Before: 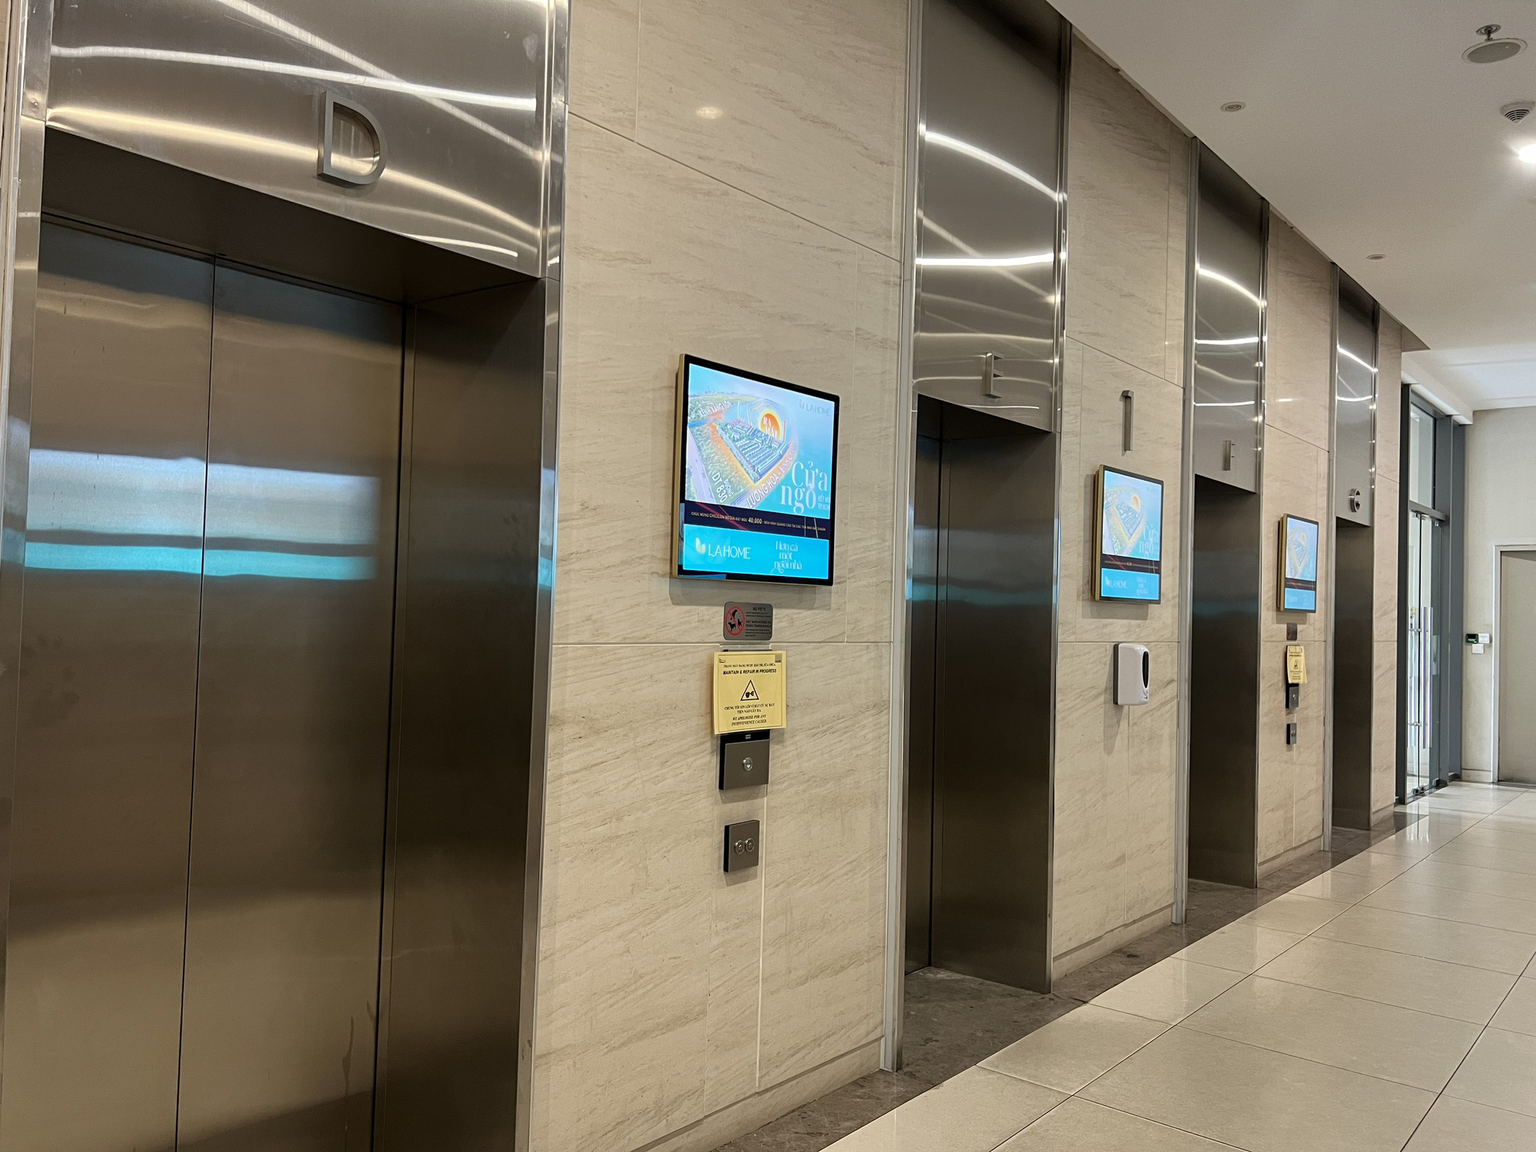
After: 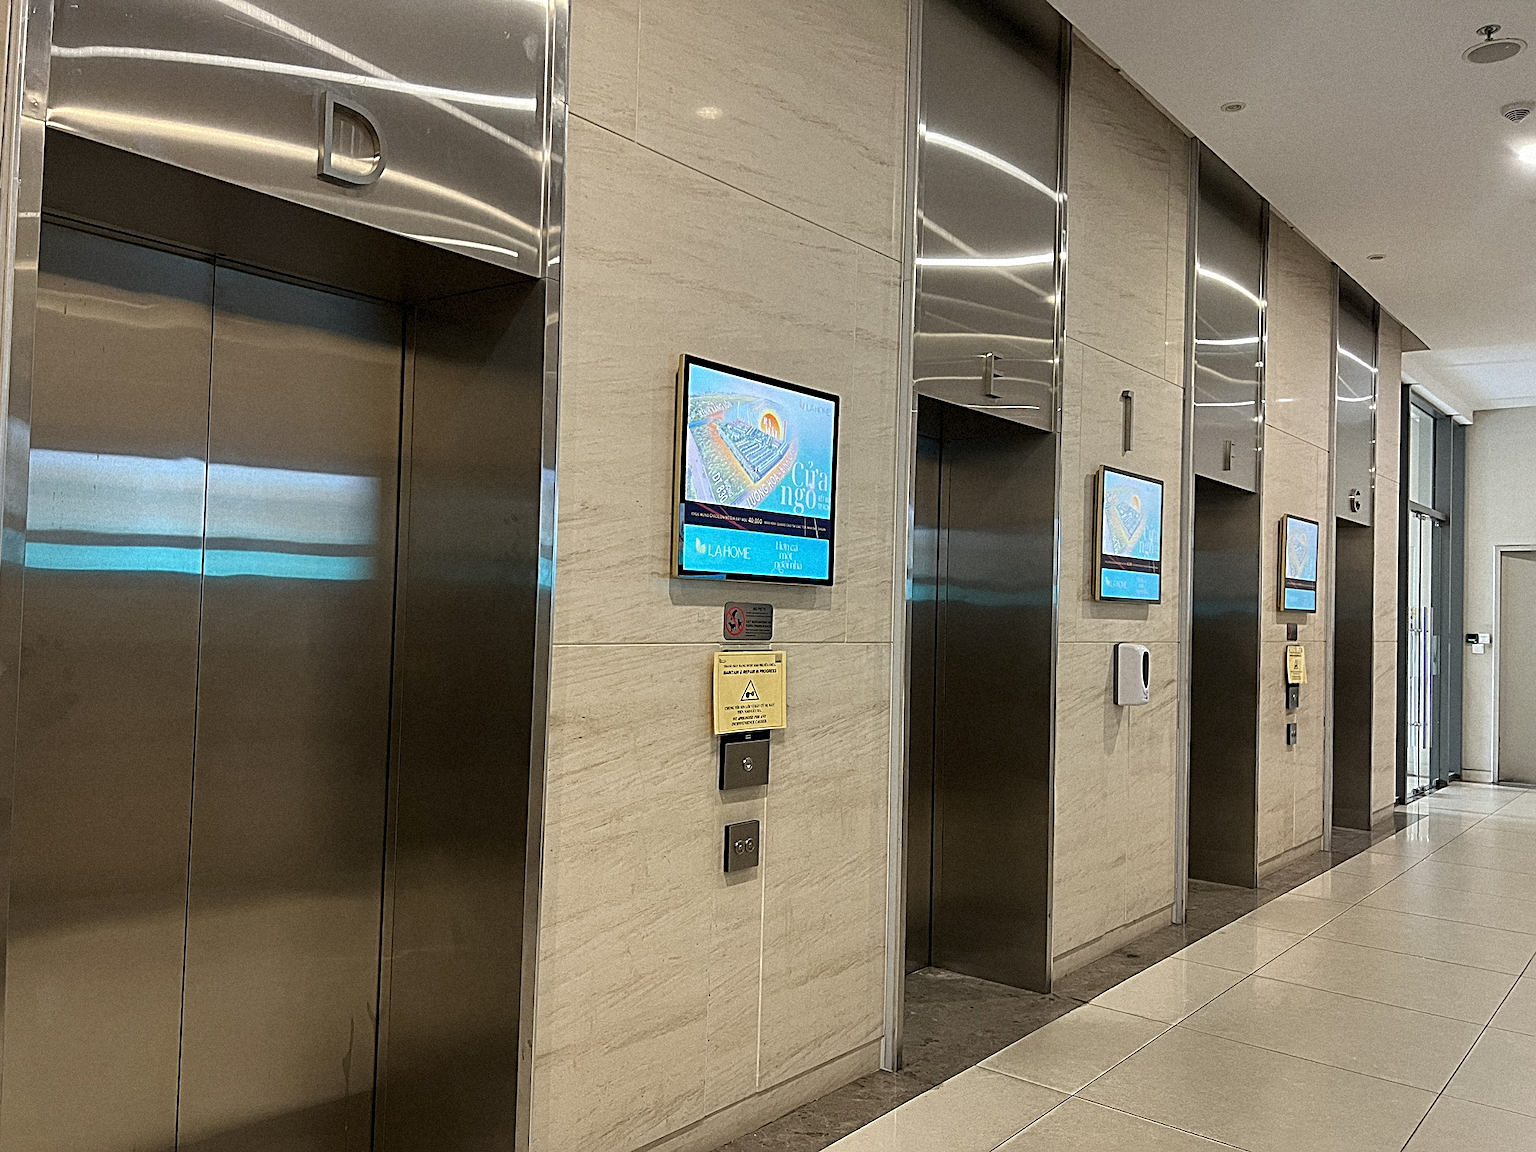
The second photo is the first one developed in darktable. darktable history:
sharpen: radius 2.676, amount 0.669
grain: mid-tones bias 0%
